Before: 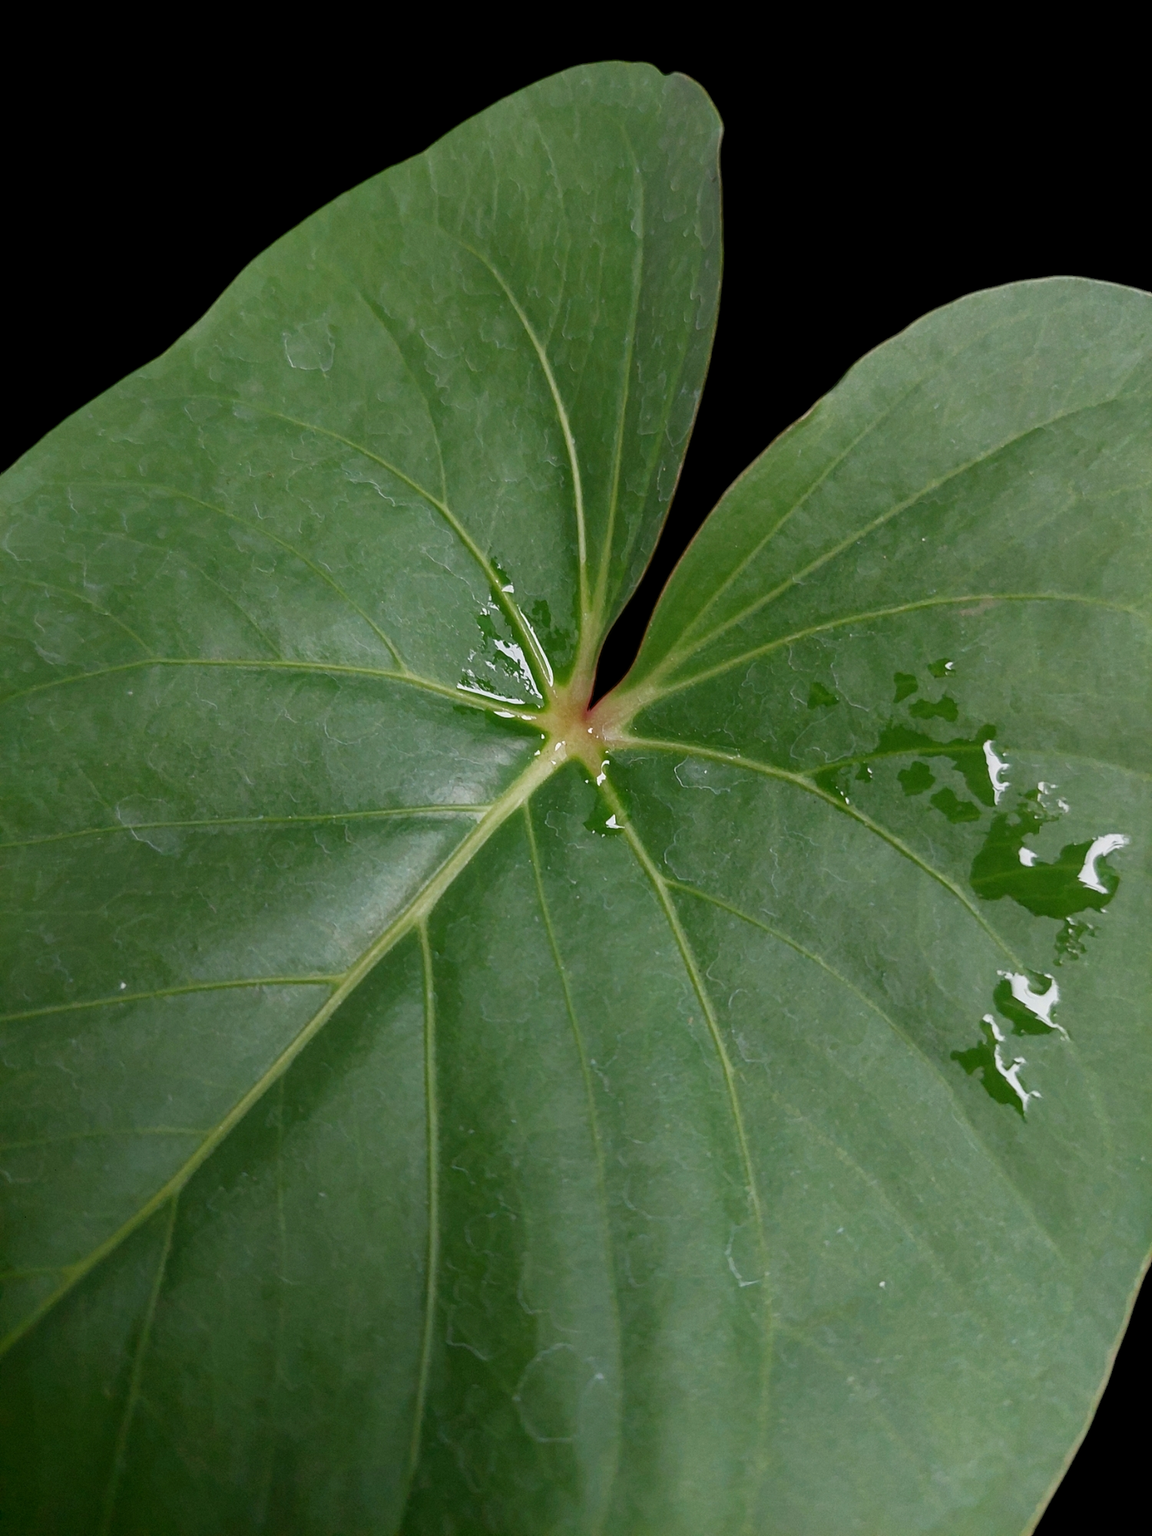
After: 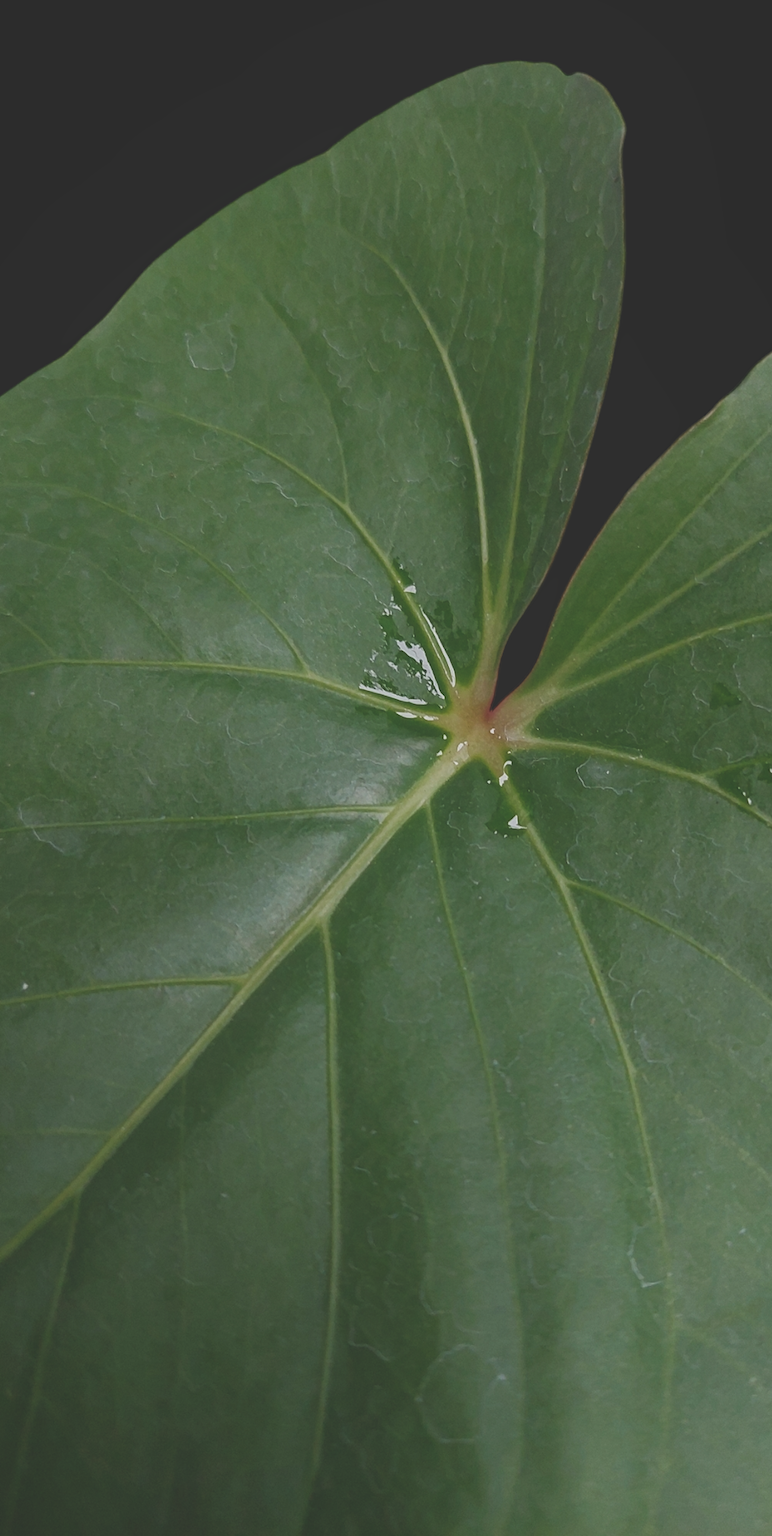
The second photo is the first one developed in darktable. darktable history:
local contrast: mode bilateral grid, contrast 100, coarseness 99, detail 90%, midtone range 0.2
crop and rotate: left 8.565%, right 24.315%
contrast equalizer: octaves 7, y [[0.502, 0.505, 0.512, 0.529, 0.564, 0.588], [0.5 ×6], [0.502, 0.505, 0.512, 0.529, 0.564, 0.588], [0, 0.001, 0.001, 0.004, 0.008, 0.011], [0, 0.001, 0.001, 0.004, 0.008, 0.011]], mix 0.141
exposure: black level correction -0.037, exposure -0.495 EV, compensate highlight preservation false
